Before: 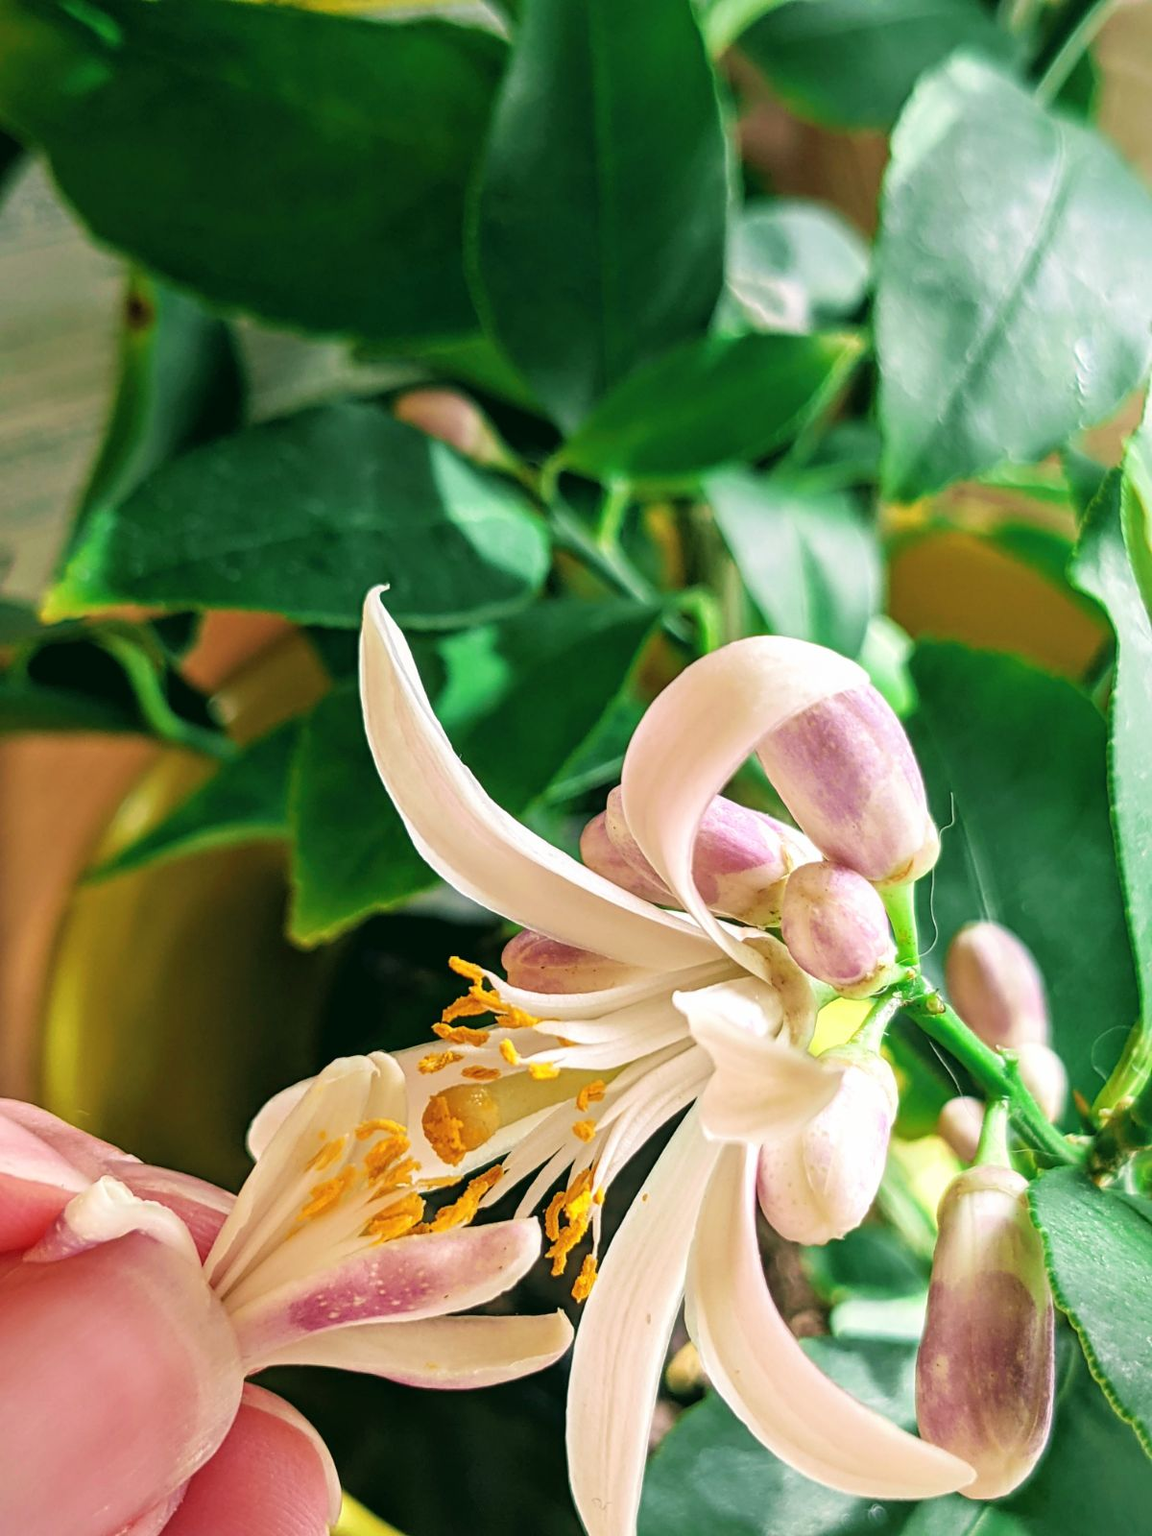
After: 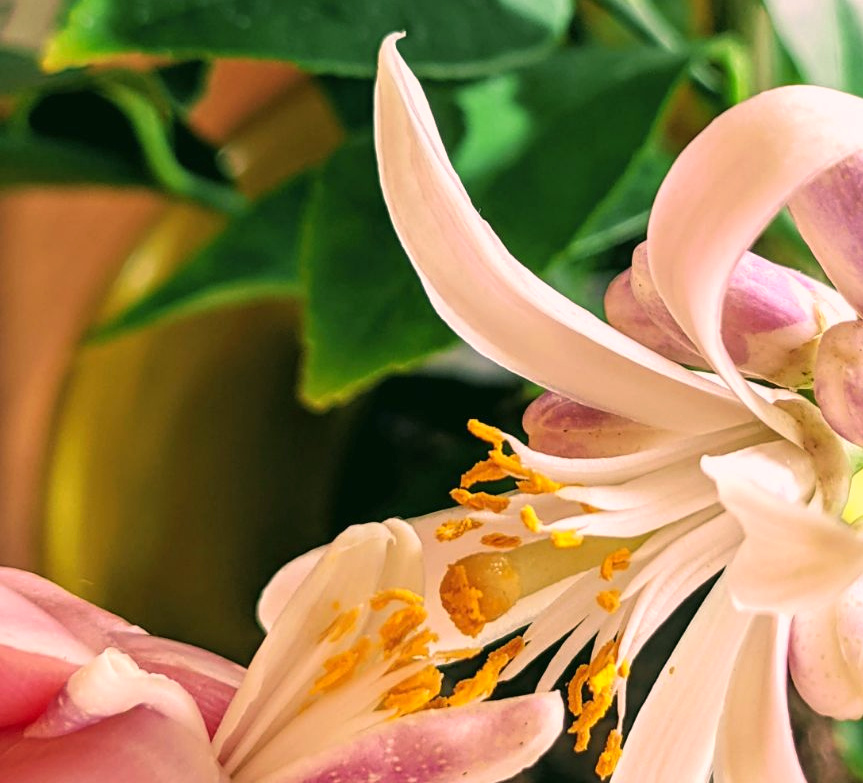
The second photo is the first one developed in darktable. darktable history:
color correction: highlights a* 12.52, highlights b* 5.62
crop: top 36.082%, right 28.077%, bottom 14.932%
